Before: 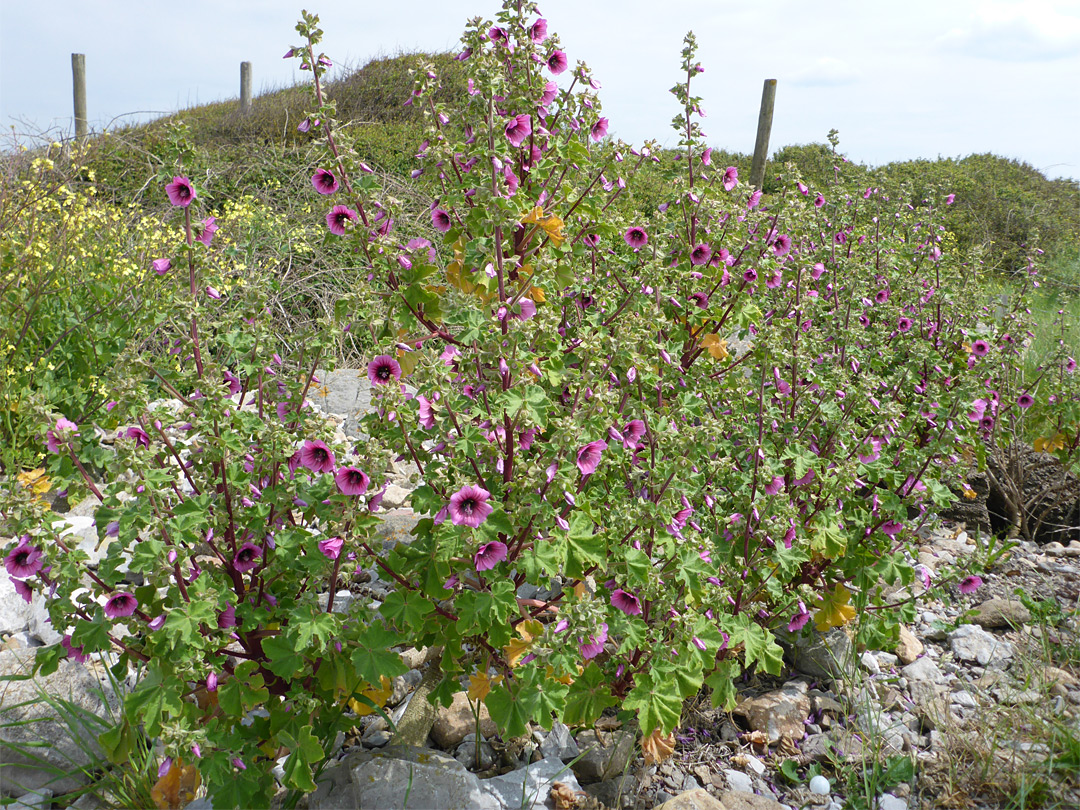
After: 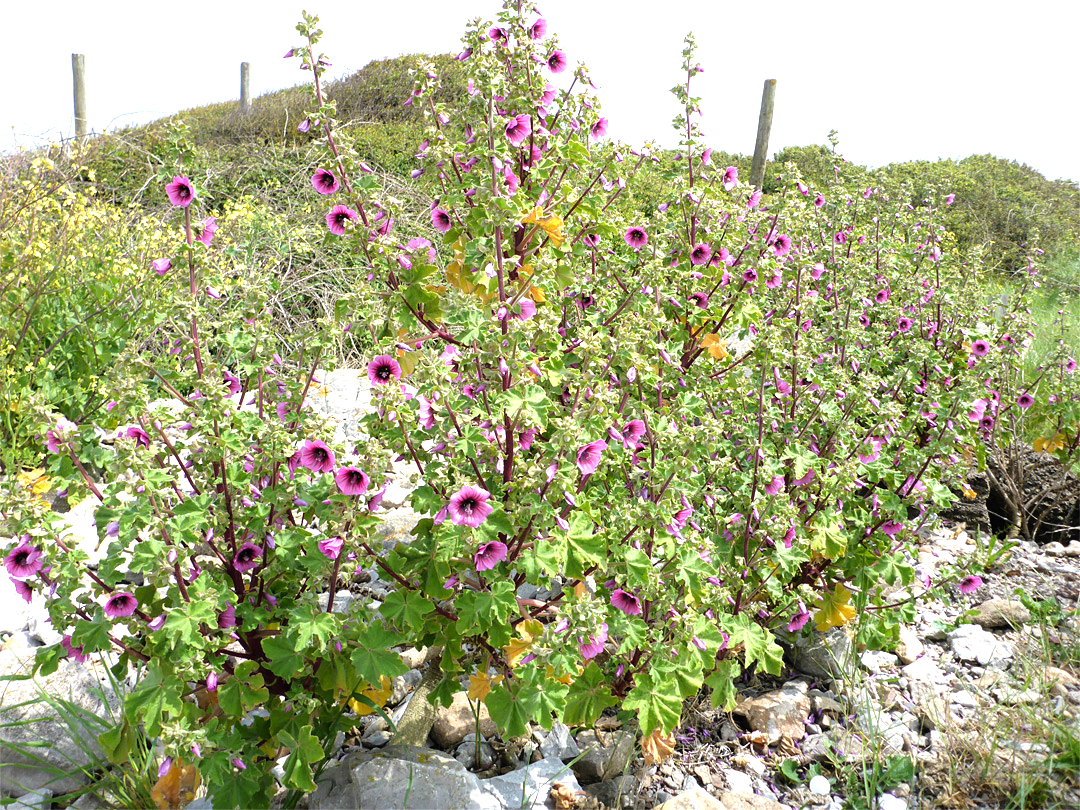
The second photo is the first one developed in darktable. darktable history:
tone equalizer: -8 EV -1.07 EV, -7 EV -1.04 EV, -6 EV -0.9 EV, -5 EV -0.545 EV, -3 EV 0.601 EV, -2 EV 0.869 EV, -1 EV 0.993 EV, +0 EV 1.08 EV, smoothing 1
